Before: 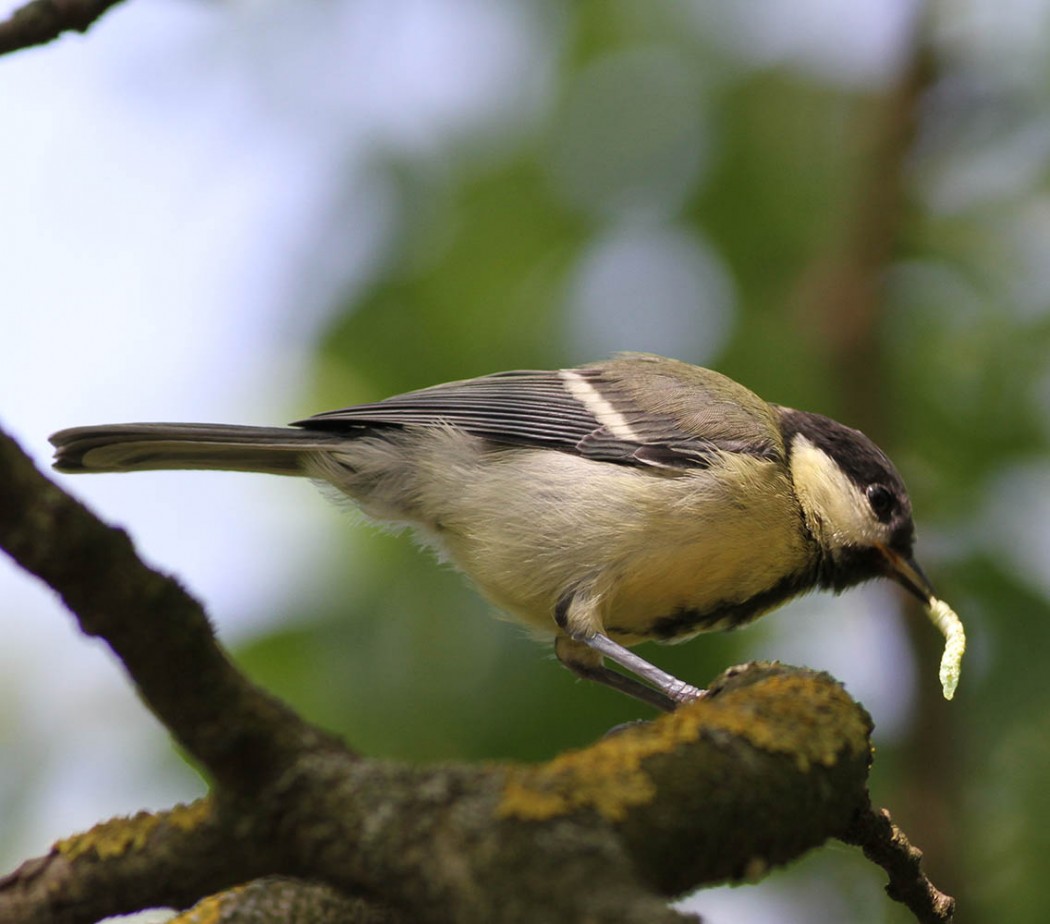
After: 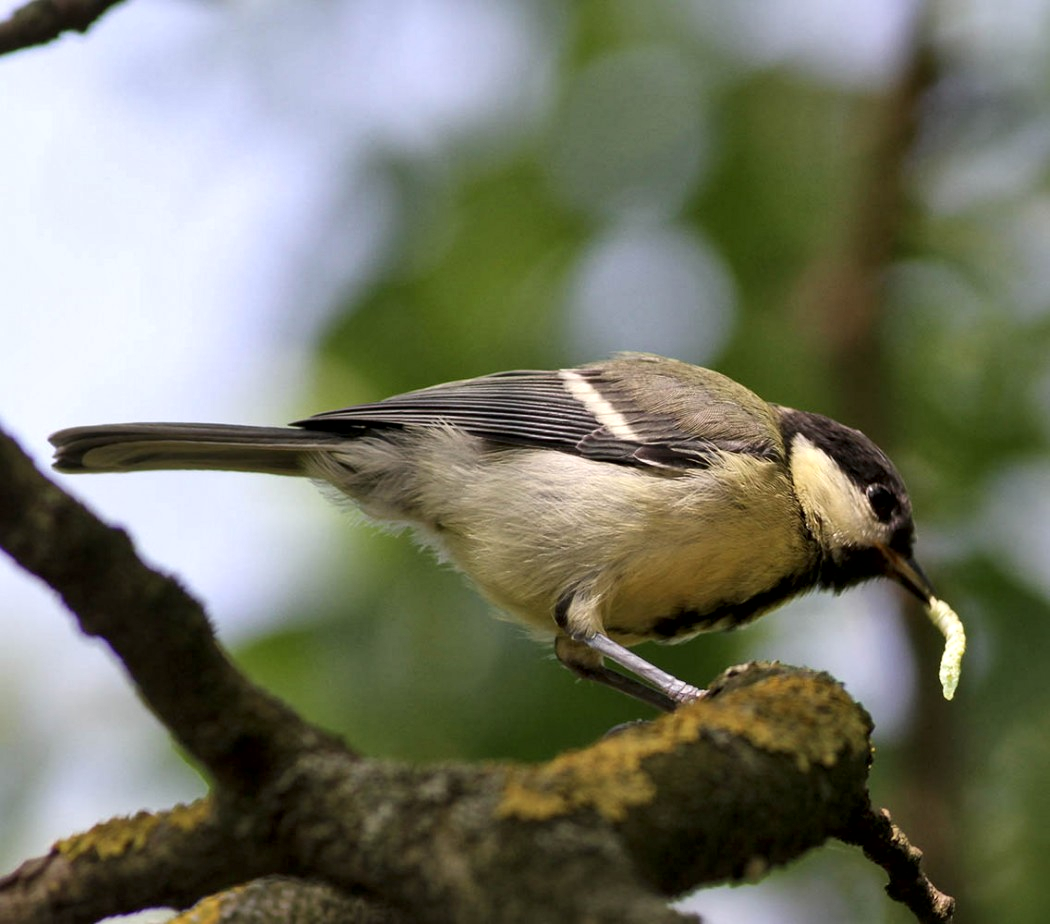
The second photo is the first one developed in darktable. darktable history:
local contrast: mode bilateral grid, contrast 50, coarseness 49, detail 150%, midtone range 0.2
